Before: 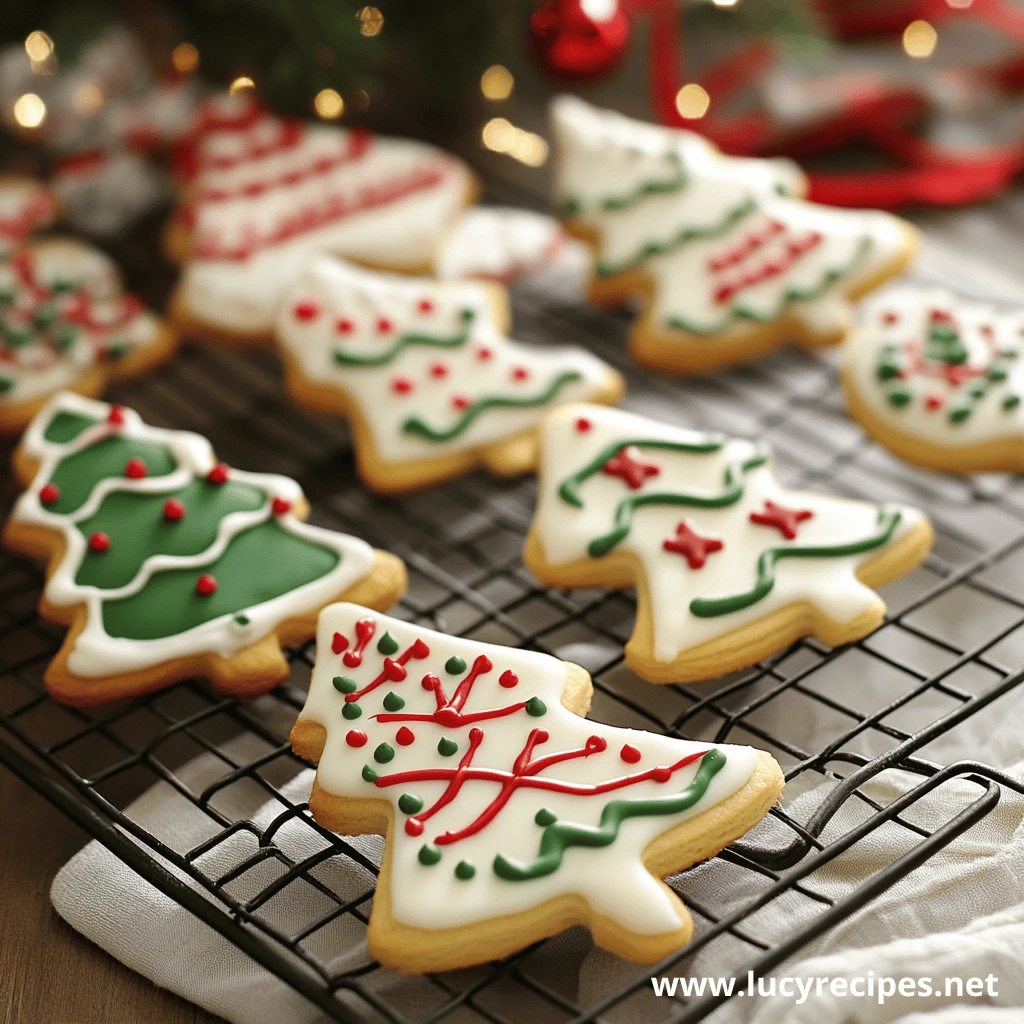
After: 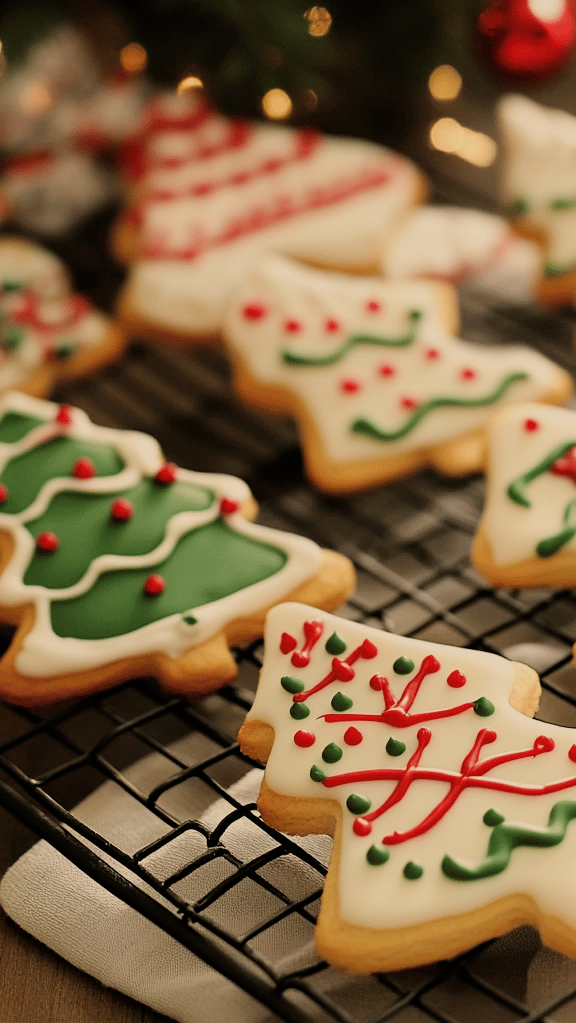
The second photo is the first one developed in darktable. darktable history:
tone equalizer: on, module defaults
crop: left 5.114%, right 38.589%
filmic rgb: black relative exposure -7.65 EV, white relative exposure 4.56 EV, hardness 3.61
white balance: red 1.123, blue 0.83
